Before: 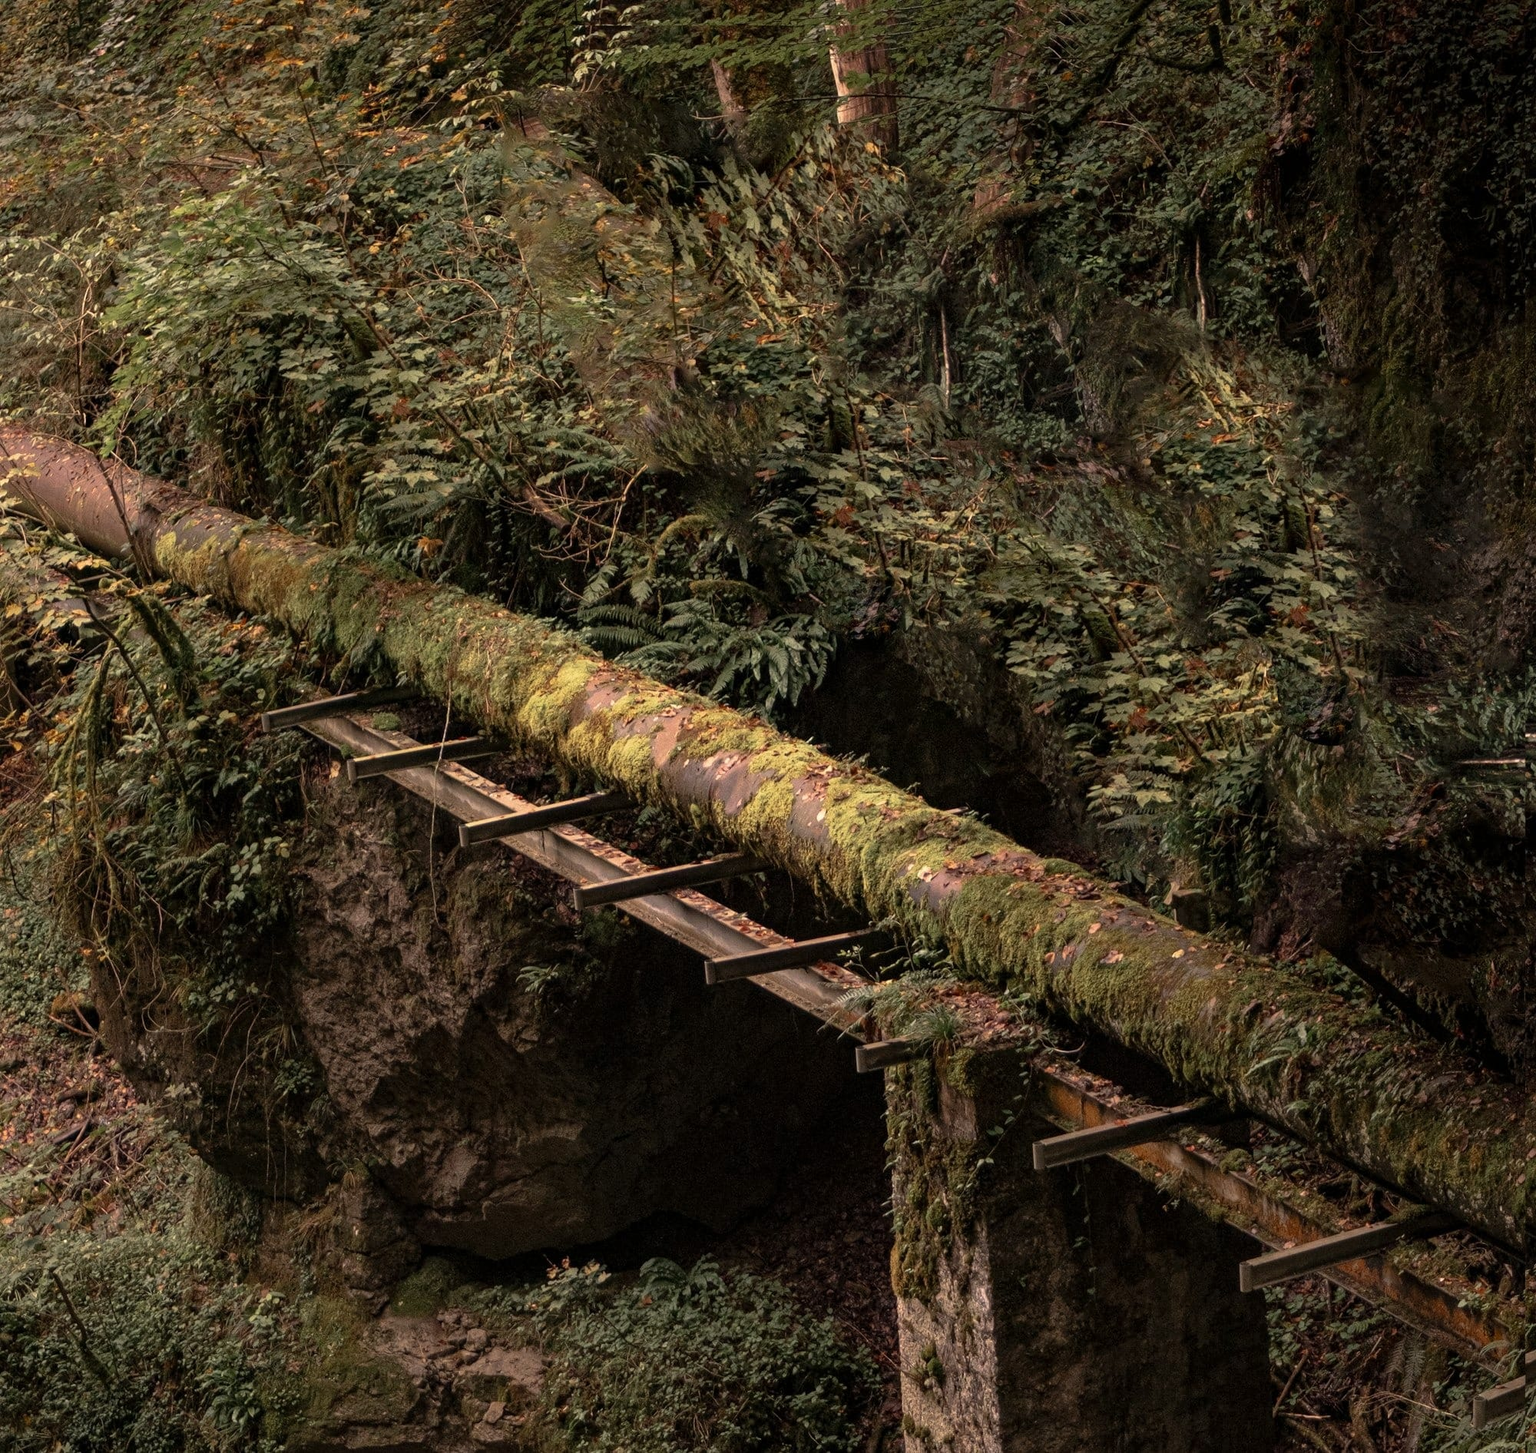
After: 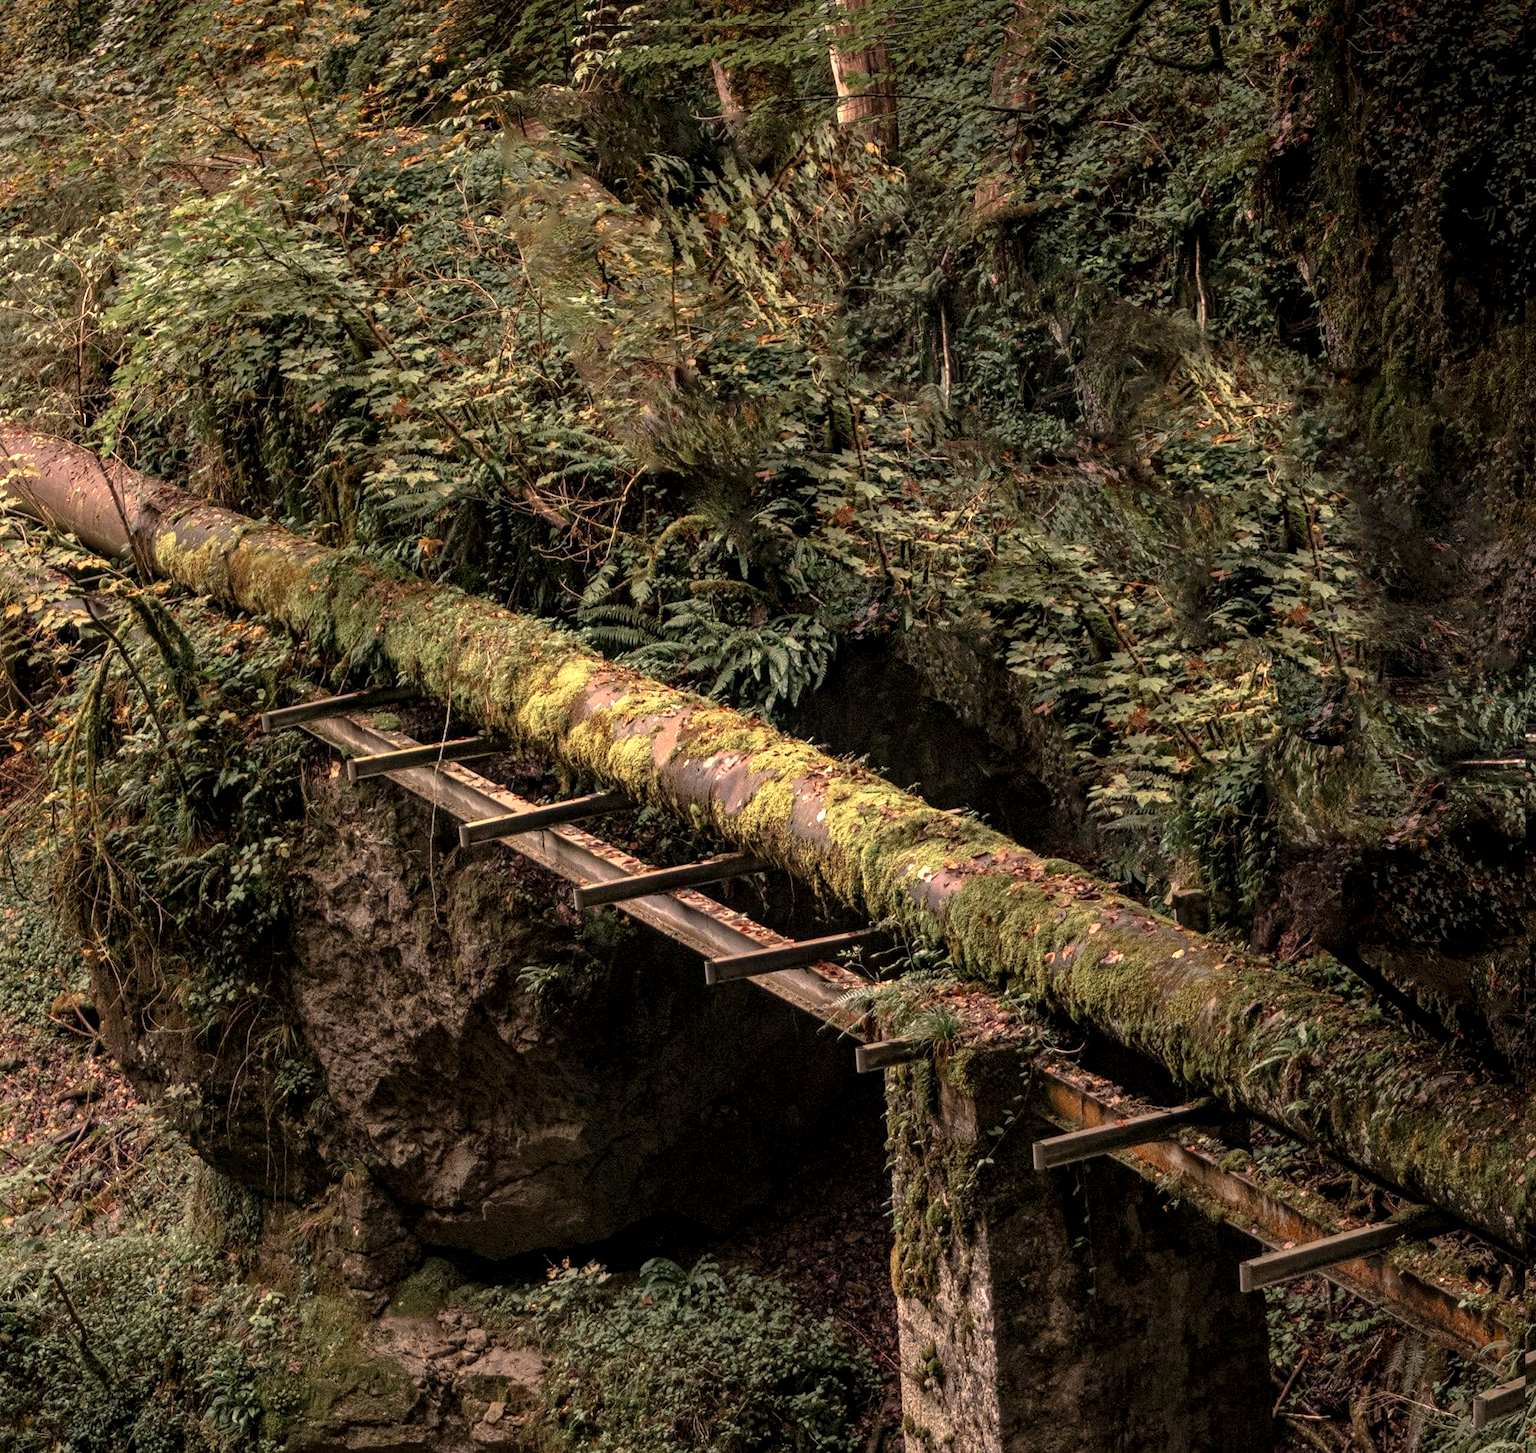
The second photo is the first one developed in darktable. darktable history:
local contrast: on, module defaults
exposure: black level correction 0.001, exposure 0.5 EV, compensate highlight preservation false
